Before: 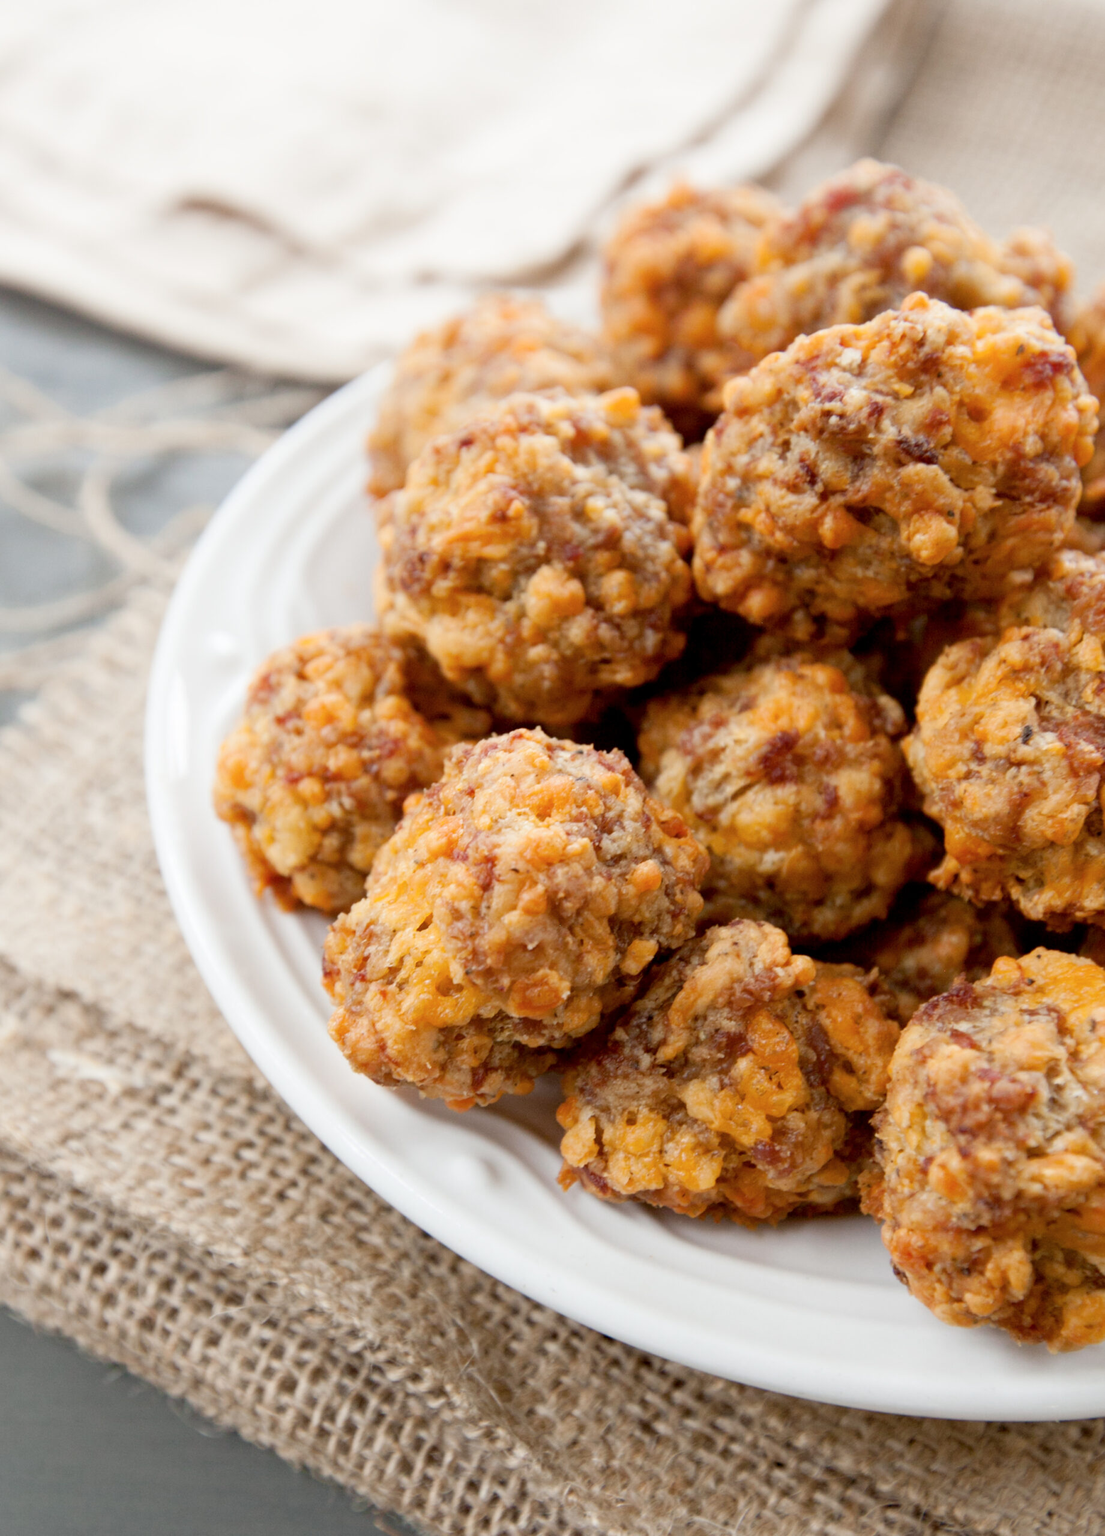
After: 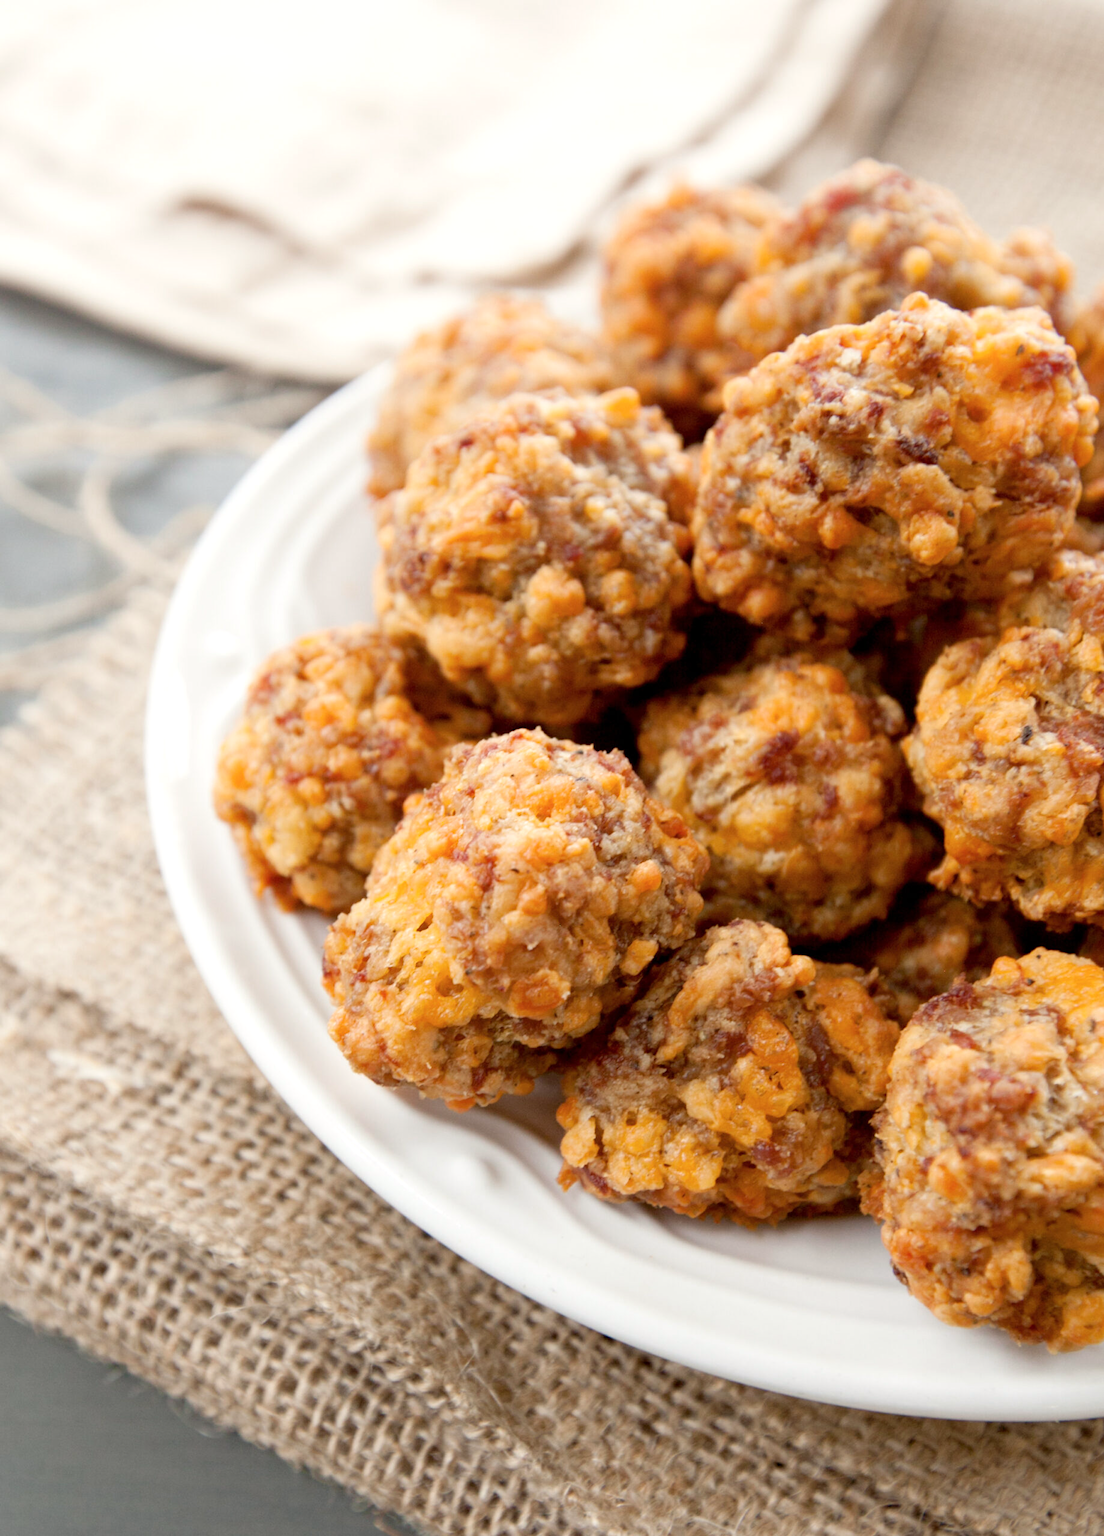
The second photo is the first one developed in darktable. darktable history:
white balance: red 1.009, blue 0.985
exposure: exposure 0.15 EV, compensate highlight preservation false
